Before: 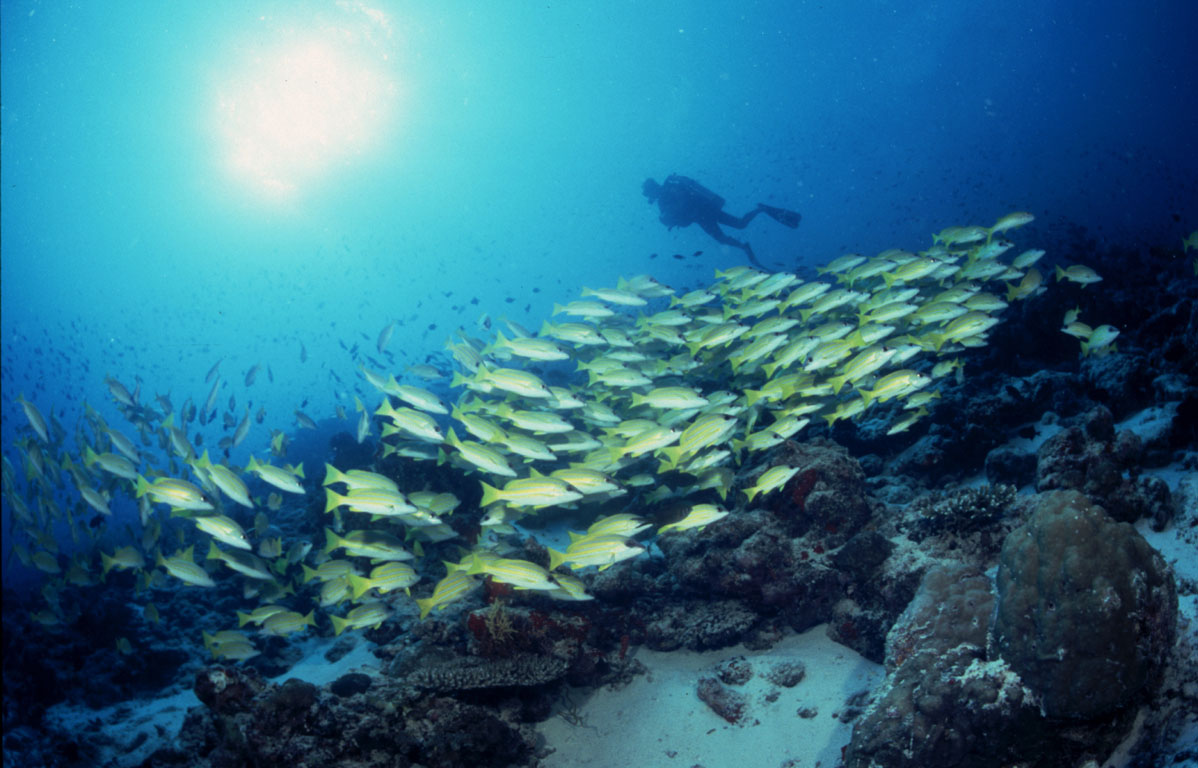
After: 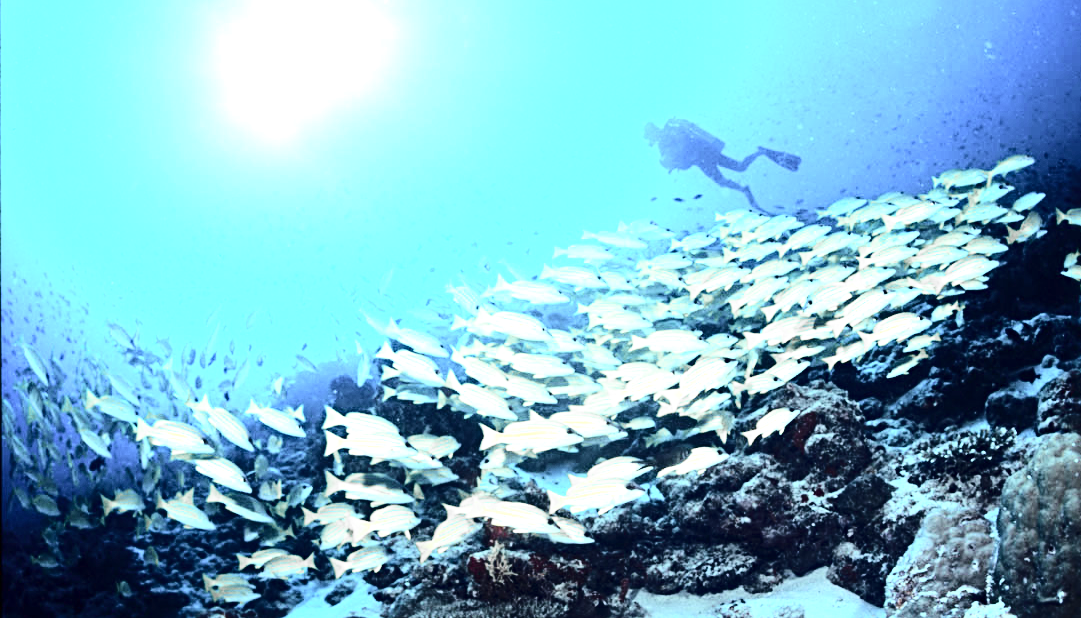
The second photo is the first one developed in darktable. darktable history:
crop: top 7.49%, right 9.717%, bottom 11.943%
exposure: black level correction 0, exposure 1.198 EV, compensate exposure bias true, compensate highlight preservation false
base curve: curves: ch0 [(0, 0) (0.028, 0.03) (0.121, 0.232) (0.46, 0.748) (0.859, 0.968) (1, 1)]
color zones: curves: ch1 [(0, 0.679) (0.143, 0.647) (0.286, 0.261) (0.378, -0.011) (0.571, 0.396) (0.714, 0.399) (0.857, 0.406) (1, 0.679)]
contrast brightness saturation: contrast 0.28
sharpen: radius 4
